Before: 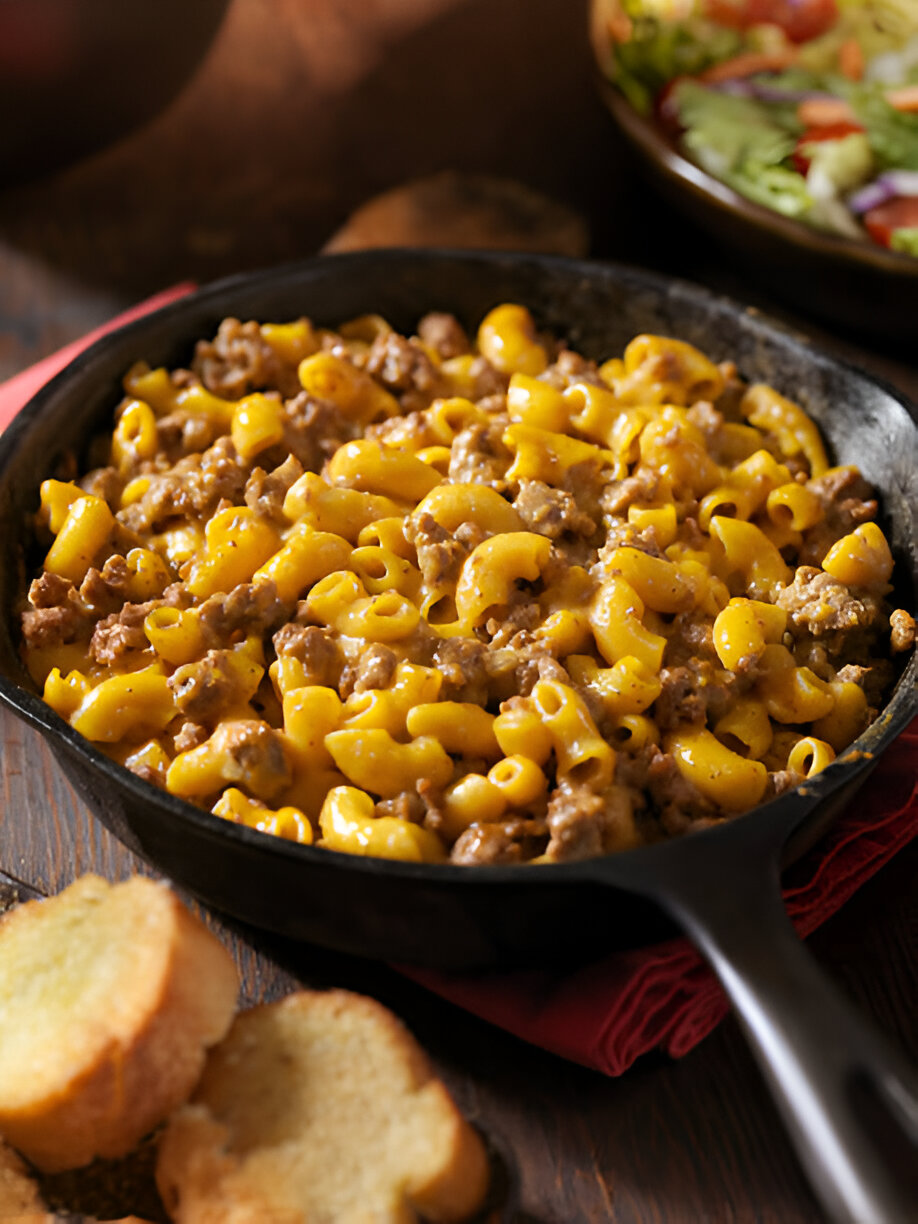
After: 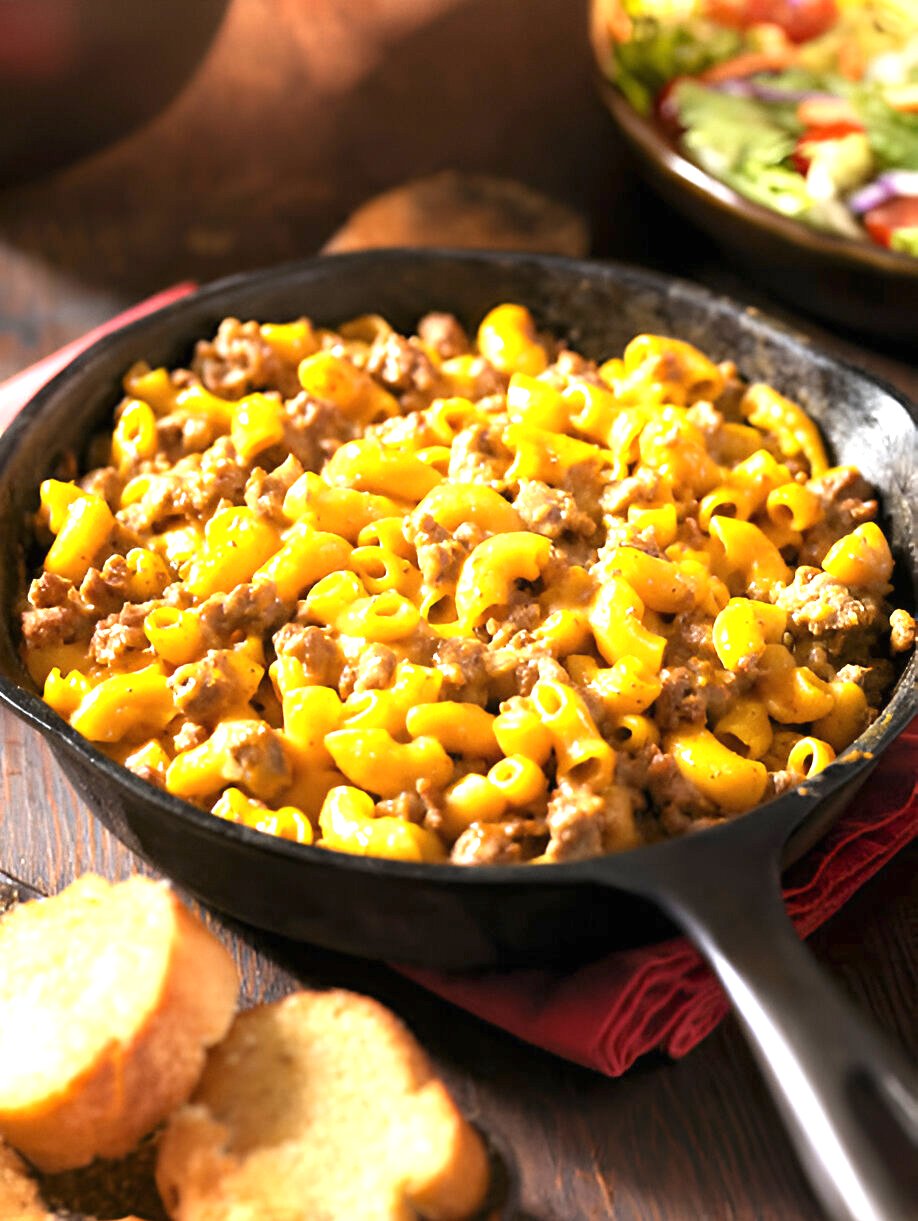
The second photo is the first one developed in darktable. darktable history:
exposure: black level correction 0, exposure 1.45 EV, compensate exposure bias true, compensate highlight preservation false
crop: top 0.05%, bottom 0.098%
